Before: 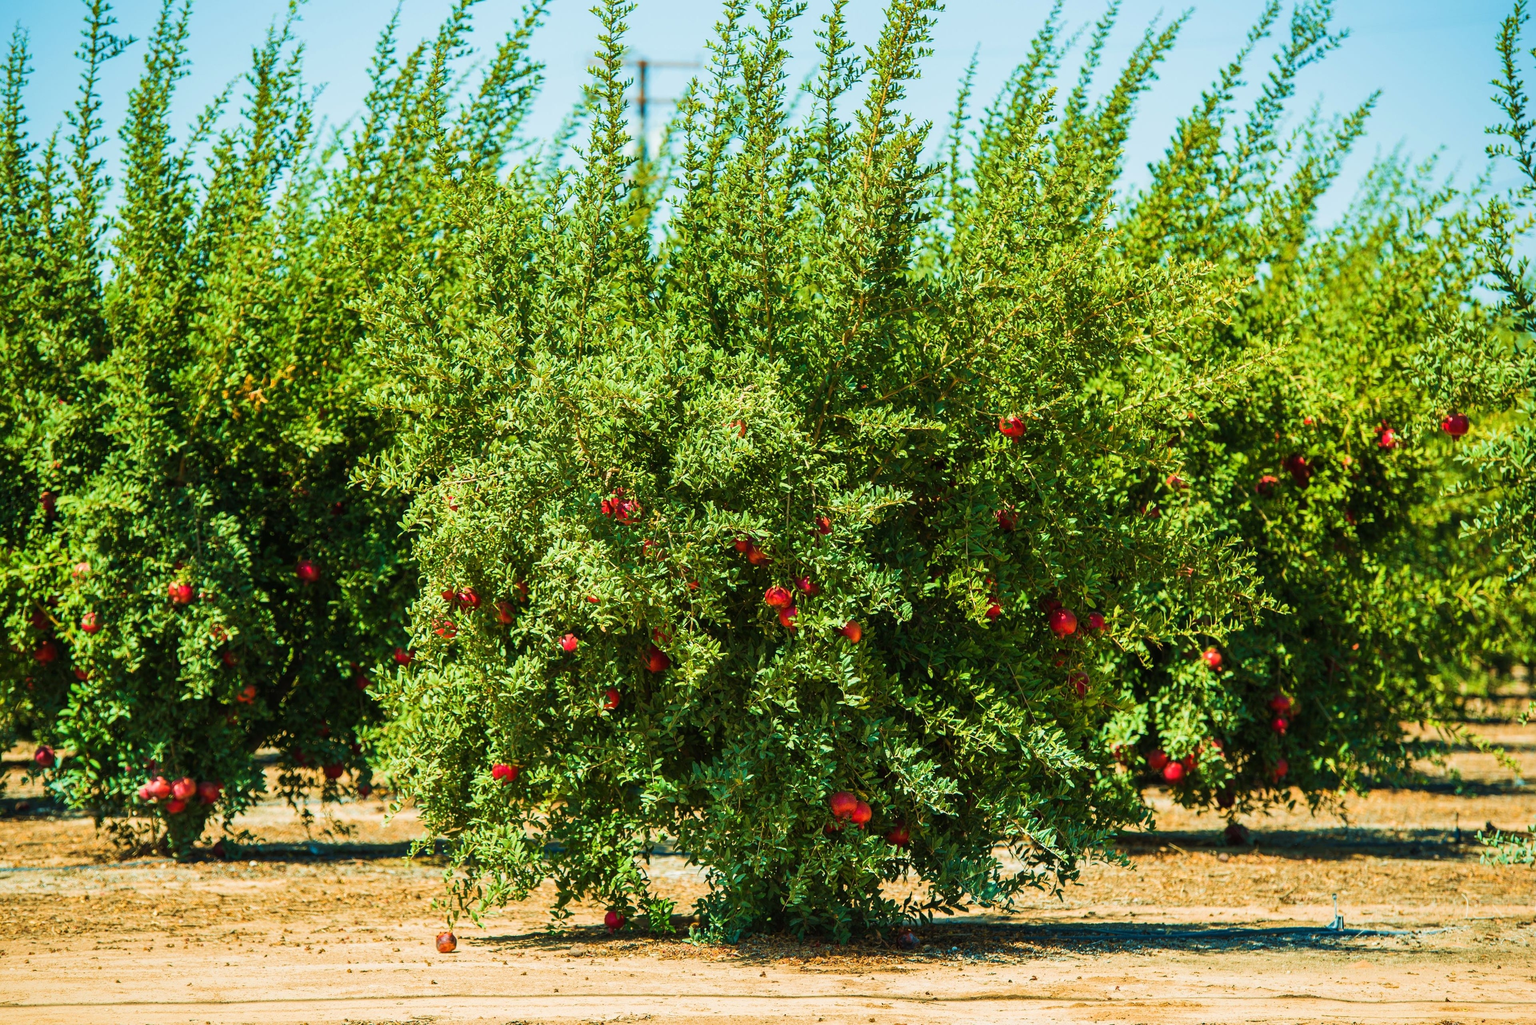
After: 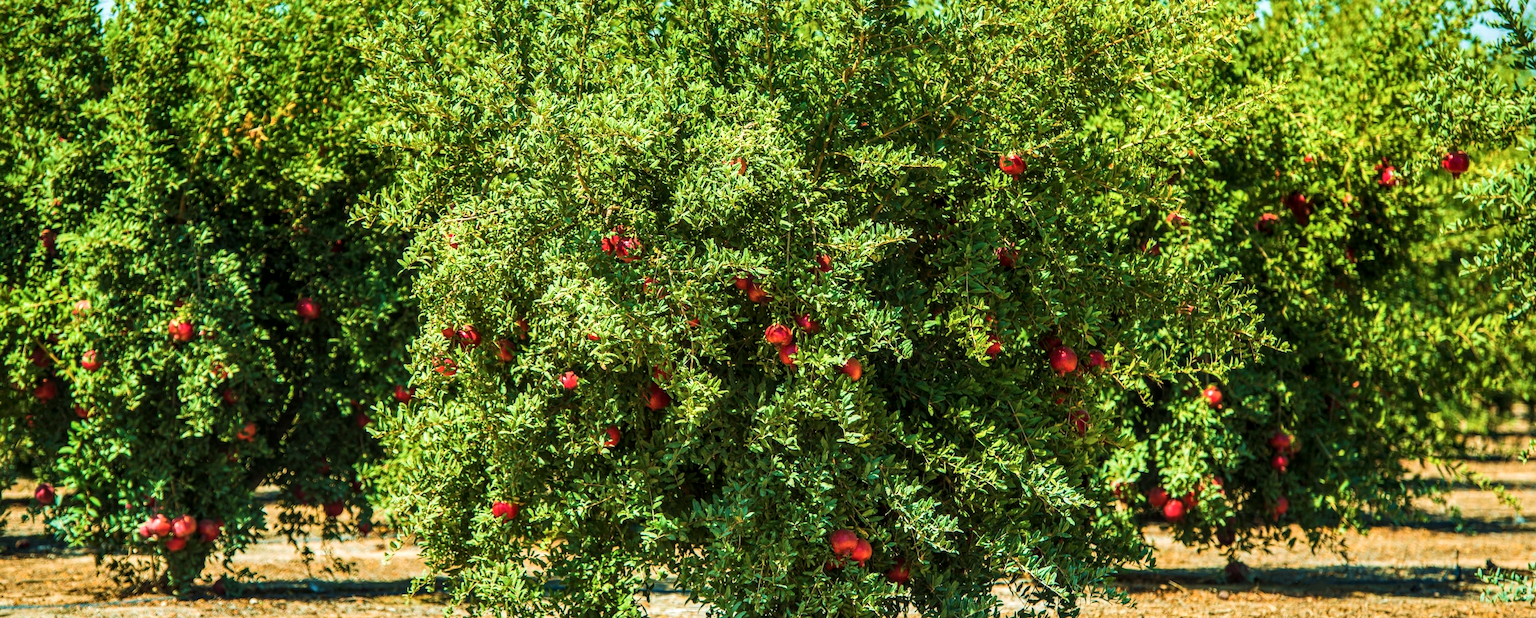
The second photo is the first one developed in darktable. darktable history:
local contrast: detail 130%
color balance rgb: linear chroma grading › shadows -3.599%, linear chroma grading › highlights -3.934%, perceptual saturation grading › global saturation 0.732%, perceptual brilliance grading › global brilliance 3.381%
crop and rotate: top 25.645%, bottom 13.969%
